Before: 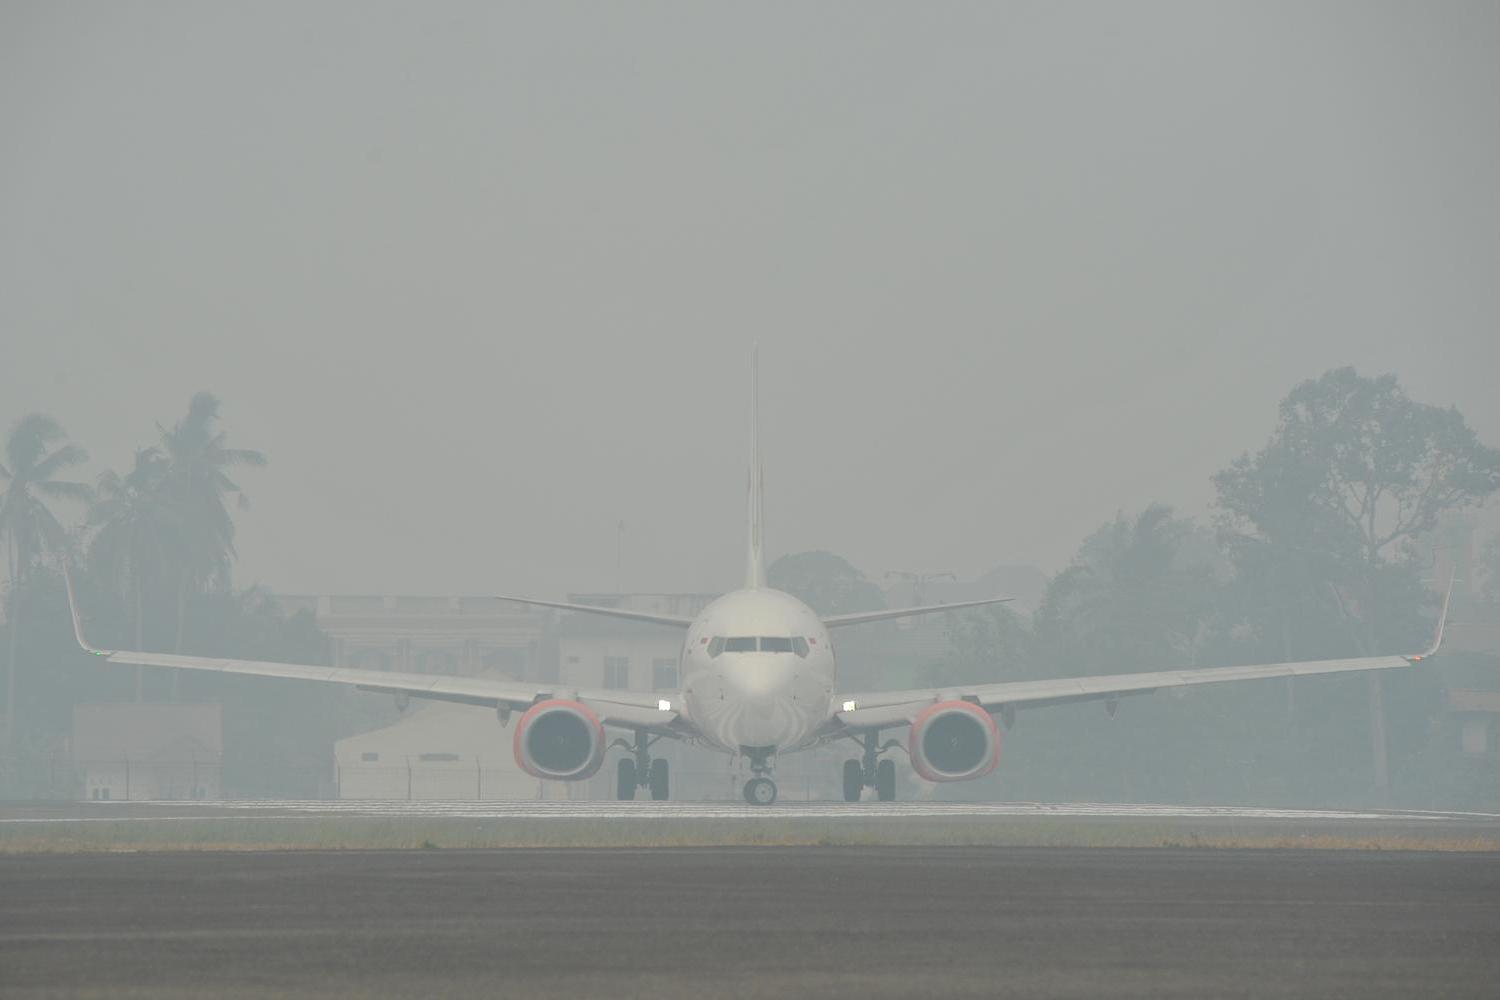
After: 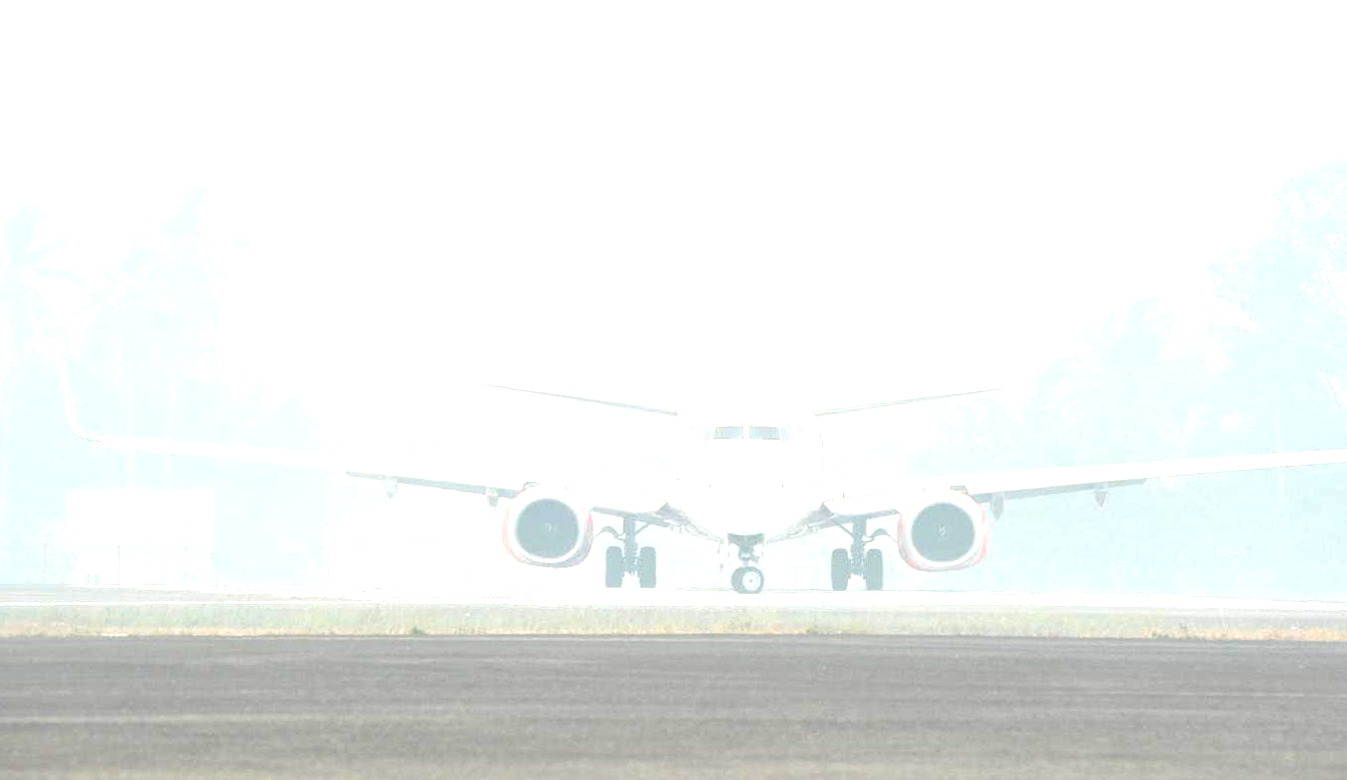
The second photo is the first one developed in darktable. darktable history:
exposure: black level correction 0.016, exposure 1.774 EV, compensate highlight preservation false
rotate and perspective: rotation 0.192°, lens shift (horizontal) -0.015, crop left 0.005, crop right 0.996, crop top 0.006, crop bottom 0.99
local contrast: mode bilateral grid, contrast 20, coarseness 50, detail 130%, midtone range 0.2
crop: top 20.916%, right 9.437%, bottom 0.316%
